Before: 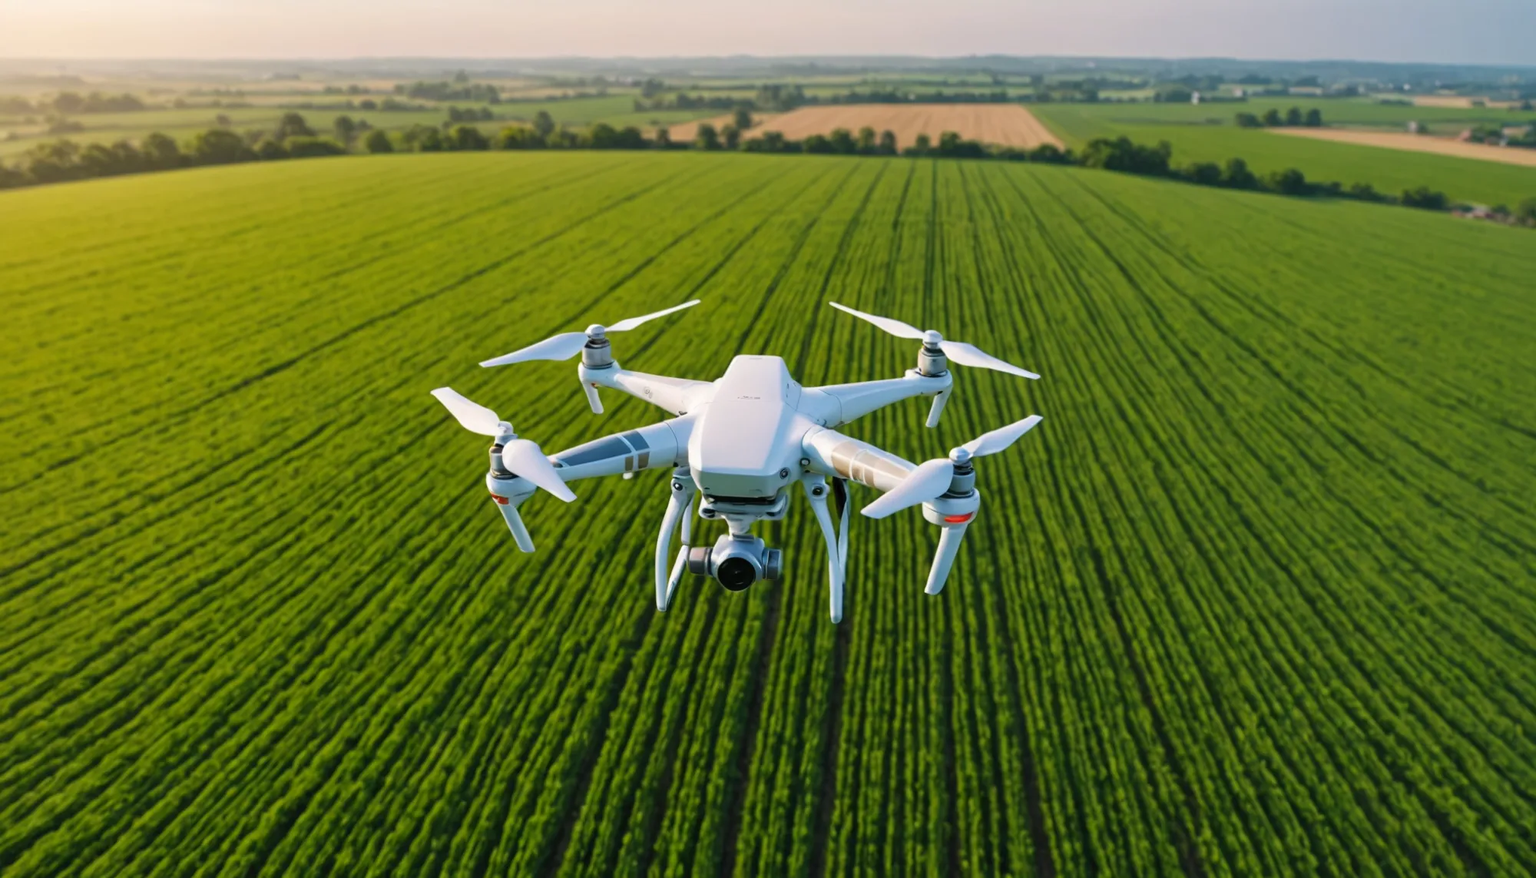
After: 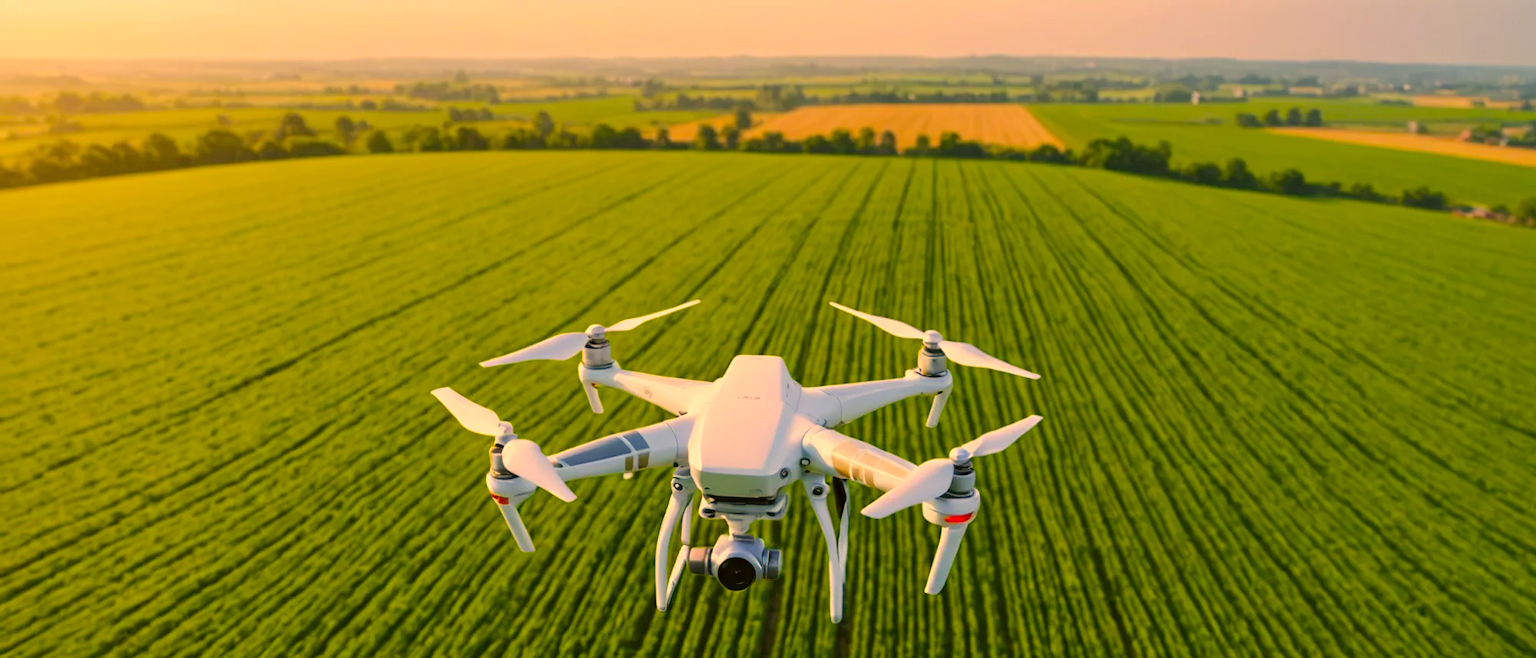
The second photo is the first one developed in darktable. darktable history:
crop: bottom 24.988%
color balance rgb: perceptual saturation grading › global saturation 25%, perceptual brilliance grading › mid-tones 10%, perceptual brilliance grading › shadows 15%, global vibrance 20%
color correction: highlights a* 17.94, highlights b* 35.39, shadows a* 1.48, shadows b* 6.42, saturation 1.01
